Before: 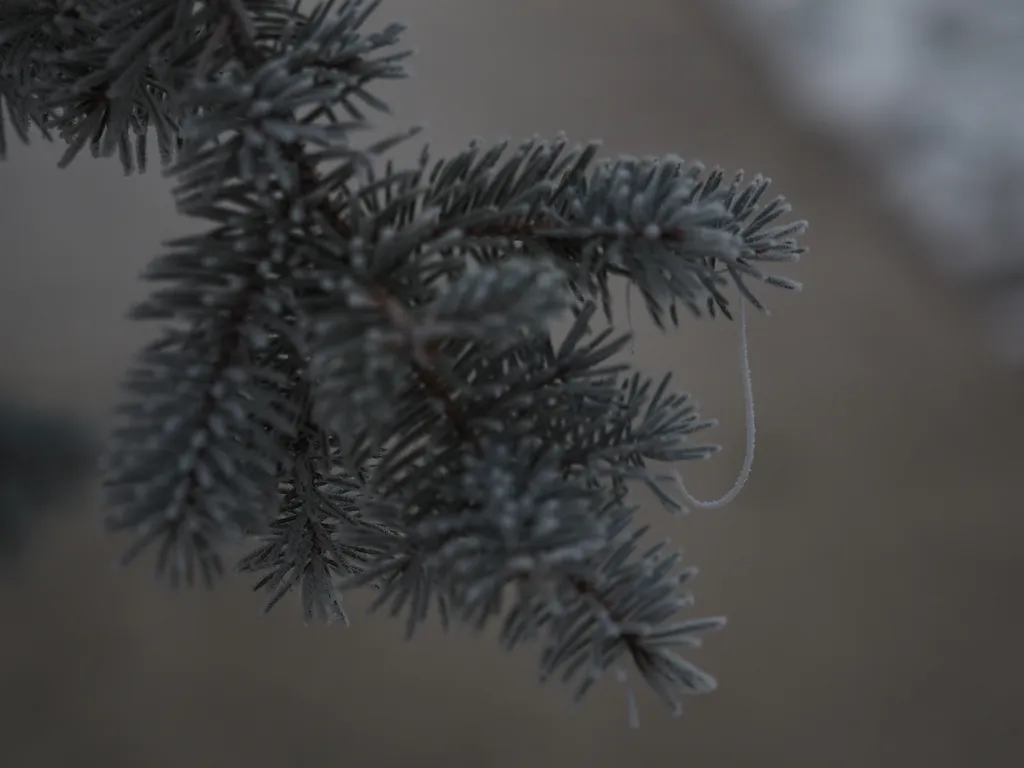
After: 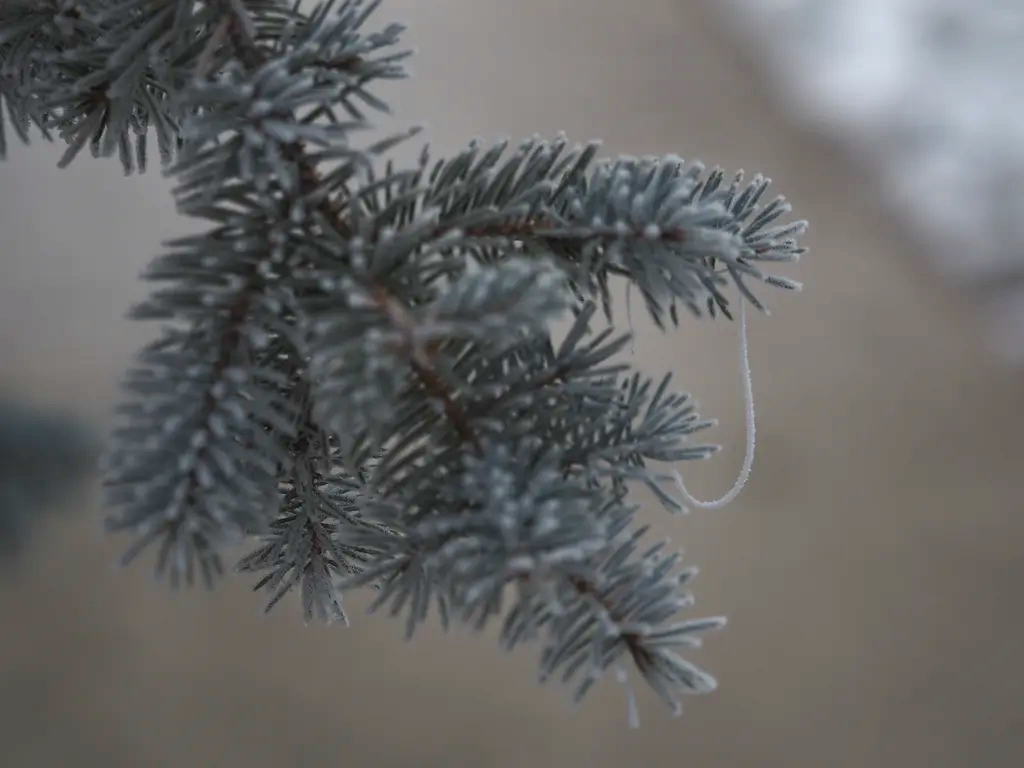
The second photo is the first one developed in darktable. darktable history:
color balance rgb: perceptual saturation grading › global saturation 0.547%, perceptual saturation grading › highlights -30.95%, perceptual saturation grading › mid-tones 5.442%, perceptual saturation grading › shadows 18.807%, global vibrance 20%
exposure: black level correction 0, exposure 1.2 EV, compensate highlight preservation false
